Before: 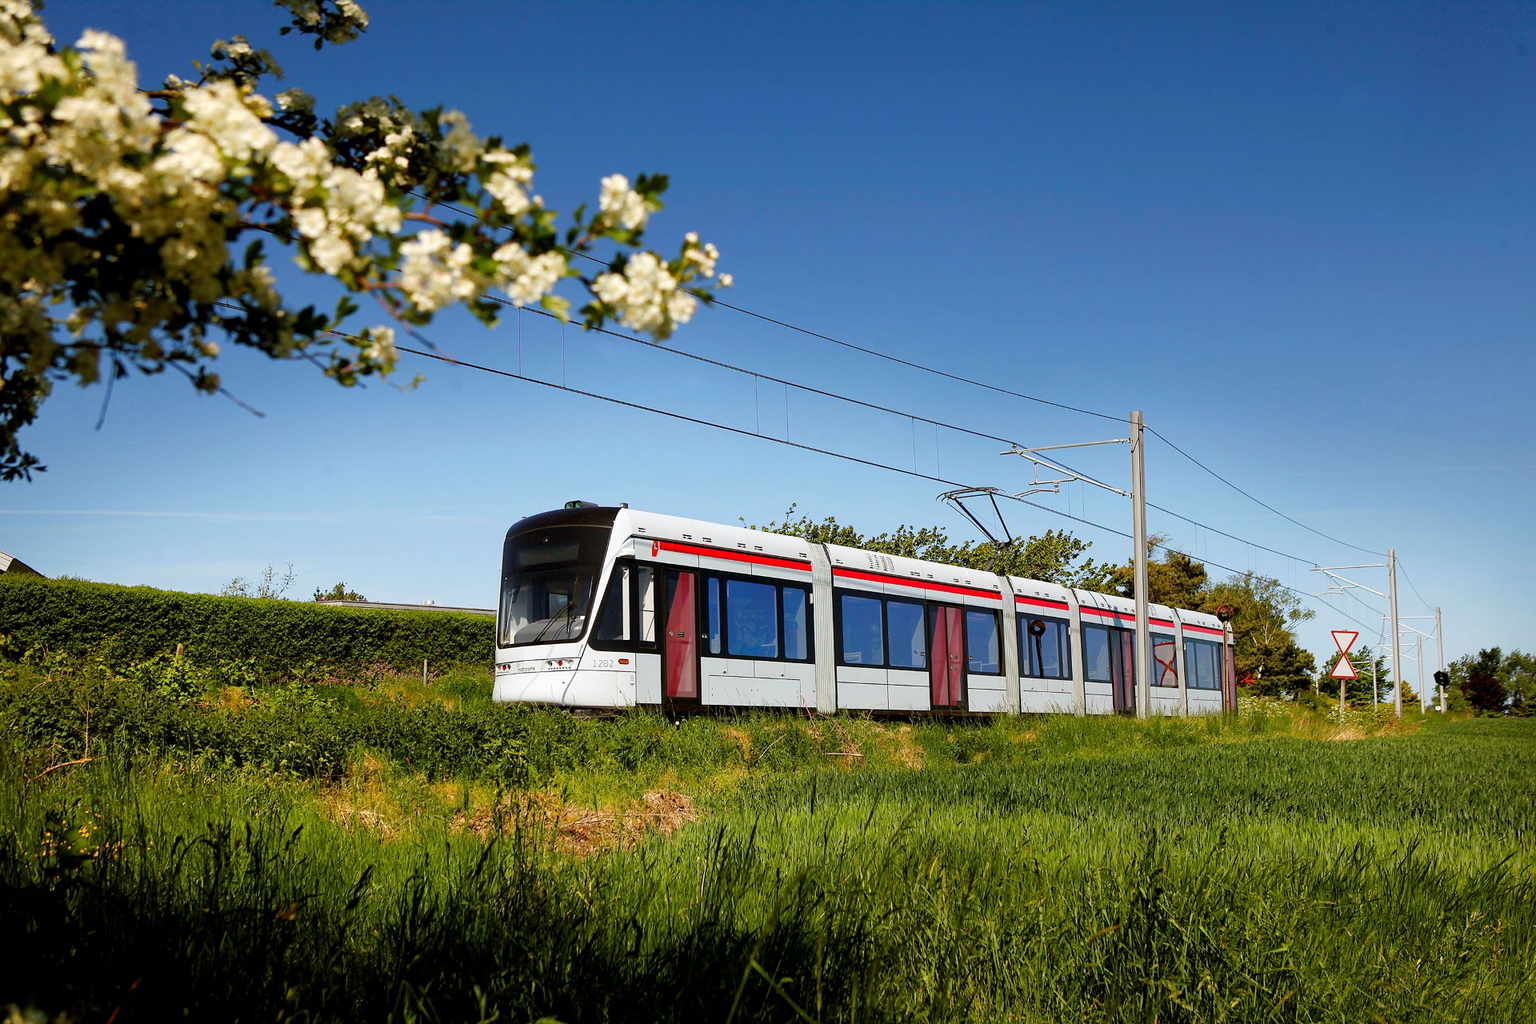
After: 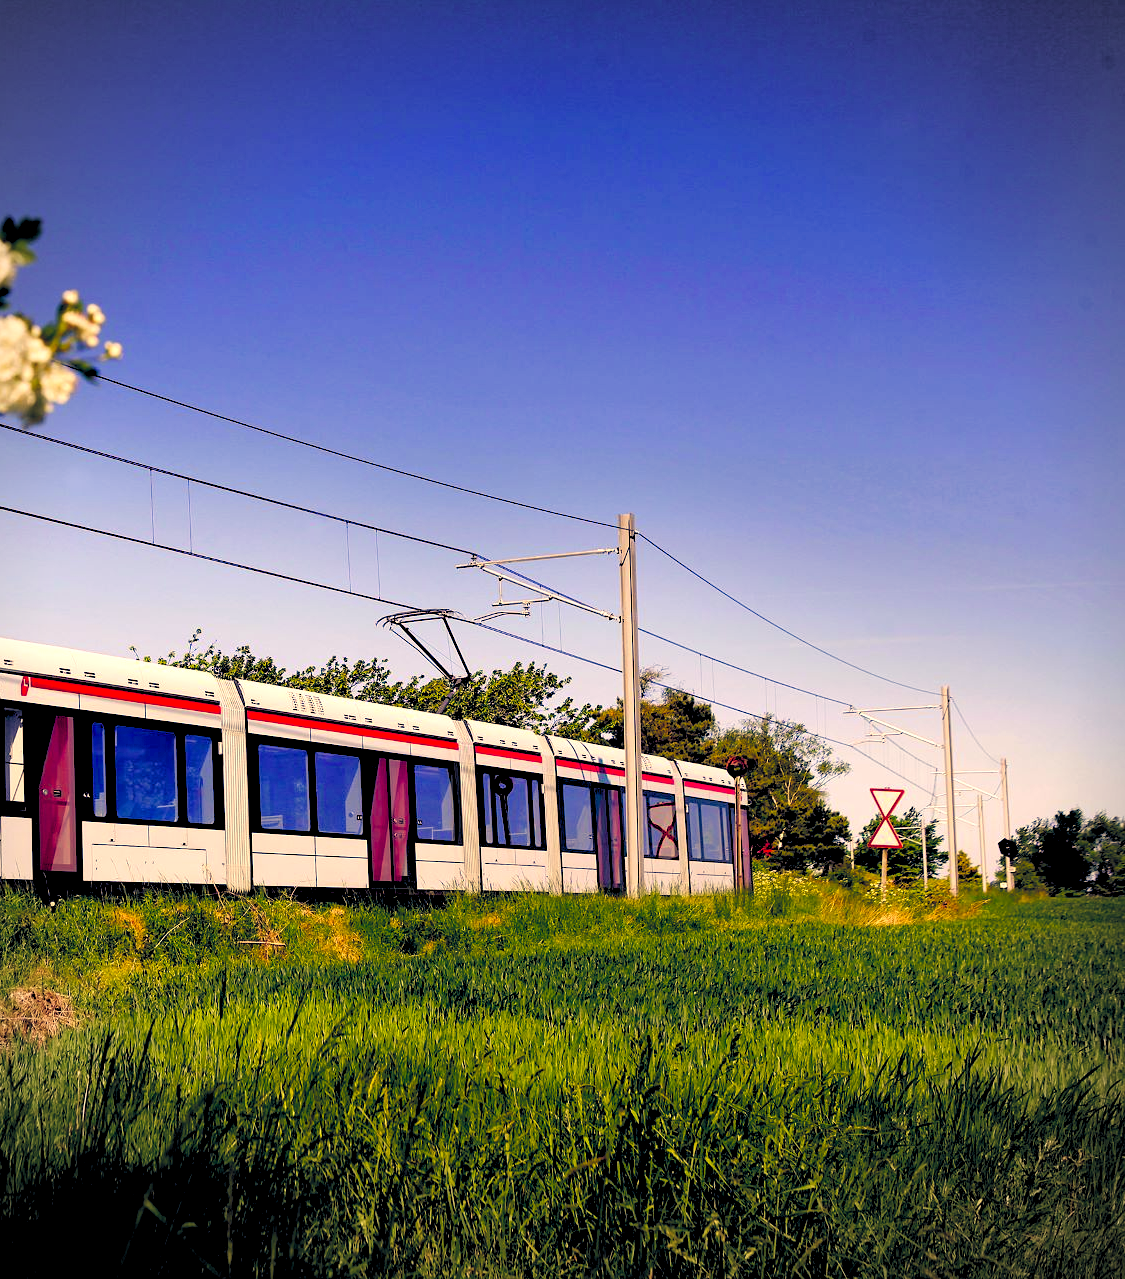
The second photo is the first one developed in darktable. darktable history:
rgb levels: levels [[0.013, 0.434, 0.89], [0, 0.5, 1], [0, 0.5, 1]]
color correction: highlights a* 15, highlights b* 31.55
vignetting: on, module defaults
crop: left 41.402%
color balance rgb: shadows lift › luminance -41.13%, shadows lift › chroma 14.13%, shadows lift › hue 260°, power › luminance -3.76%, power › chroma 0.56%, power › hue 40.37°, highlights gain › luminance 16.81%, highlights gain › chroma 2.94%, highlights gain › hue 260°, global offset › luminance -0.29%, global offset › chroma 0.31%, global offset › hue 260°, perceptual saturation grading › global saturation 20%, perceptual saturation grading › highlights -13.92%, perceptual saturation grading › shadows 50%
